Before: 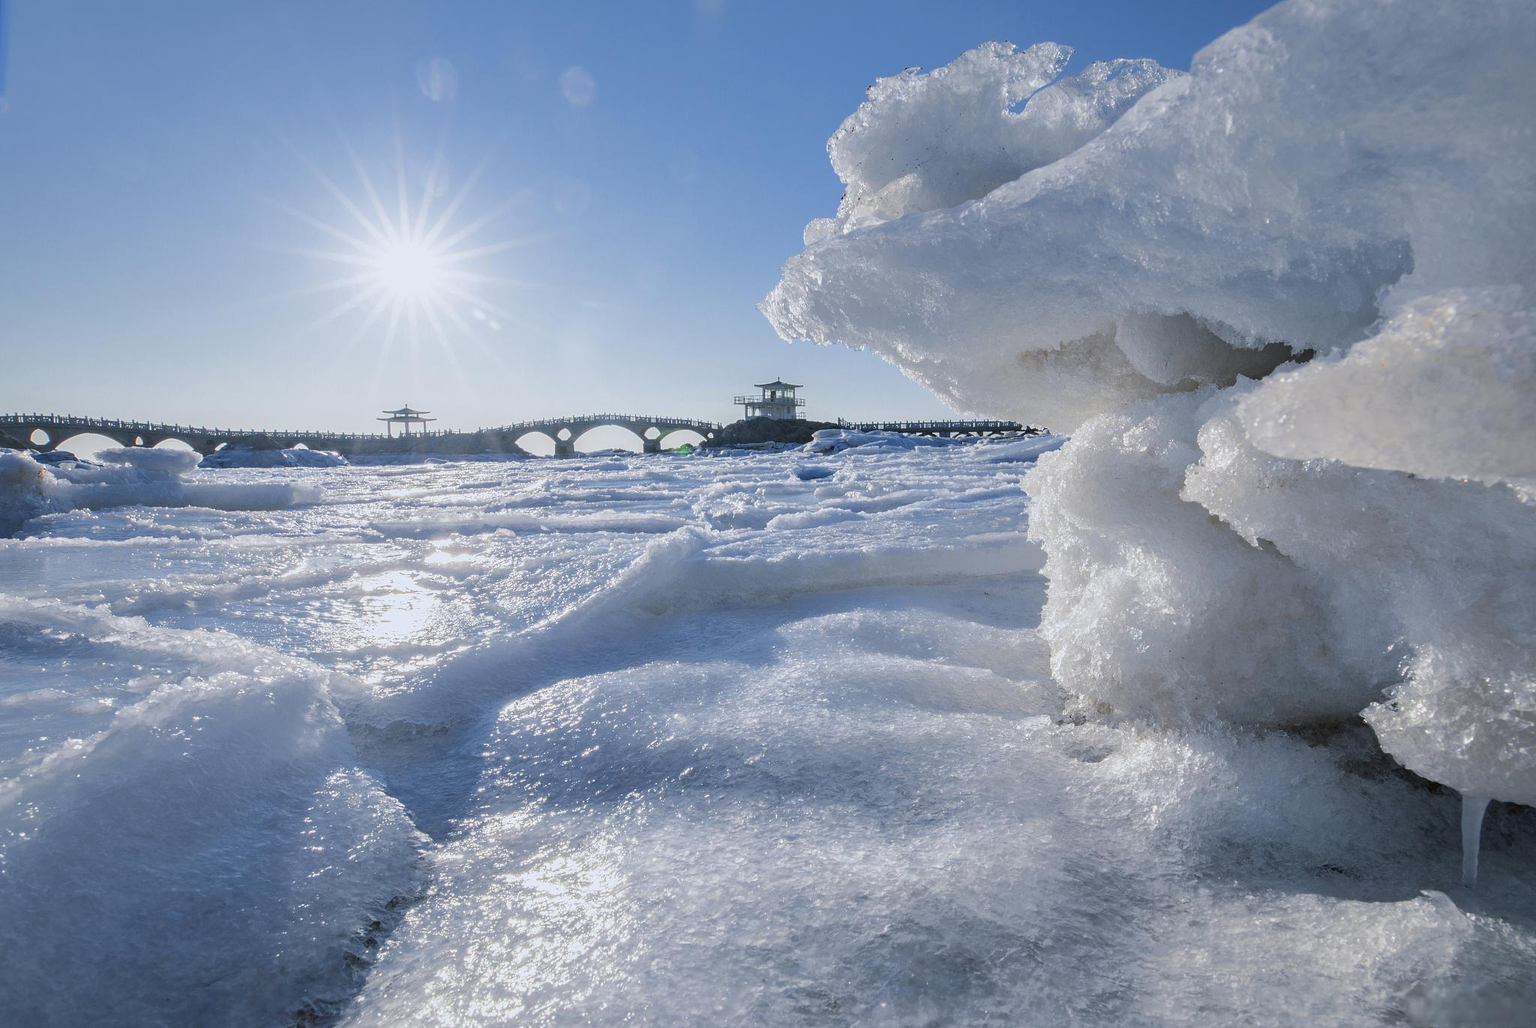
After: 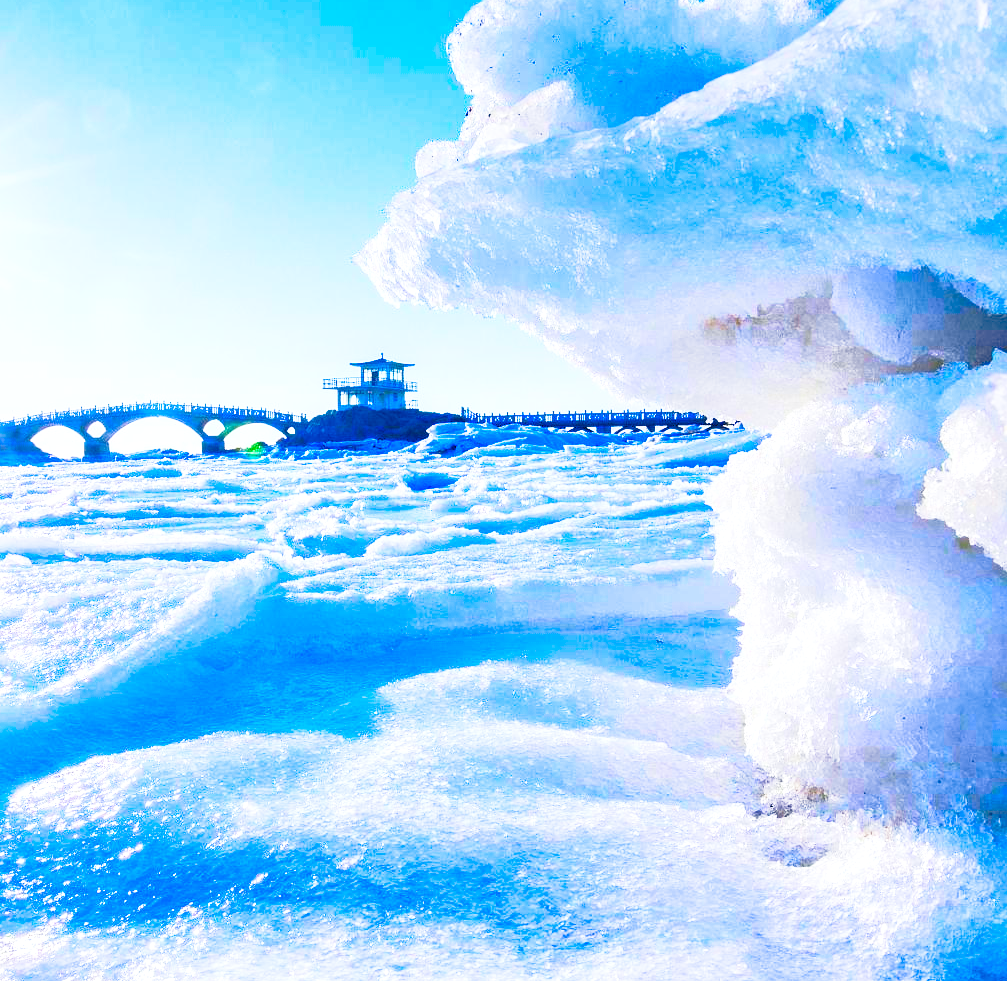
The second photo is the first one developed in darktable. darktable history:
crop: left 32.066%, top 11.007%, right 18.718%, bottom 17.421%
exposure: exposure 0.758 EV, compensate exposure bias true, compensate highlight preservation false
shadows and highlights: shadows 75.16, highlights -23.63, soften with gaussian
tone curve: curves: ch0 [(0, 0) (0.003, 0.063) (0.011, 0.063) (0.025, 0.063) (0.044, 0.066) (0.069, 0.071) (0.1, 0.09) (0.136, 0.116) (0.177, 0.144) (0.224, 0.192) (0.277, 0.246) (0.335, 0.311) (0.399, 0.399) (0.468, 0.49) (0.543, 0.589) (0.623, 0.709) (0.709, 0.827) (0.801, 0.918) (0.898, 0.969) (1, 1)], preserve colors none
color correction: highlights b* -0.034, saturation 2.19
color balance rgb: global offset › luminance -0.305%, global offset › chroma 0.317%, global offset › hue 261.38°, white fulcrum 0.073 EV, linear chroma grading › shadows 31.384%, linear chroma grading › global chroma -1.893%, linear chroma grading › mid-tones 4.147%, perceptual saturation grading › global saturation 20%, perceptual saturation grading › highlights -24.756%, perceptual saturation grading › shadows 24.781%, global vibrance 30.044%
